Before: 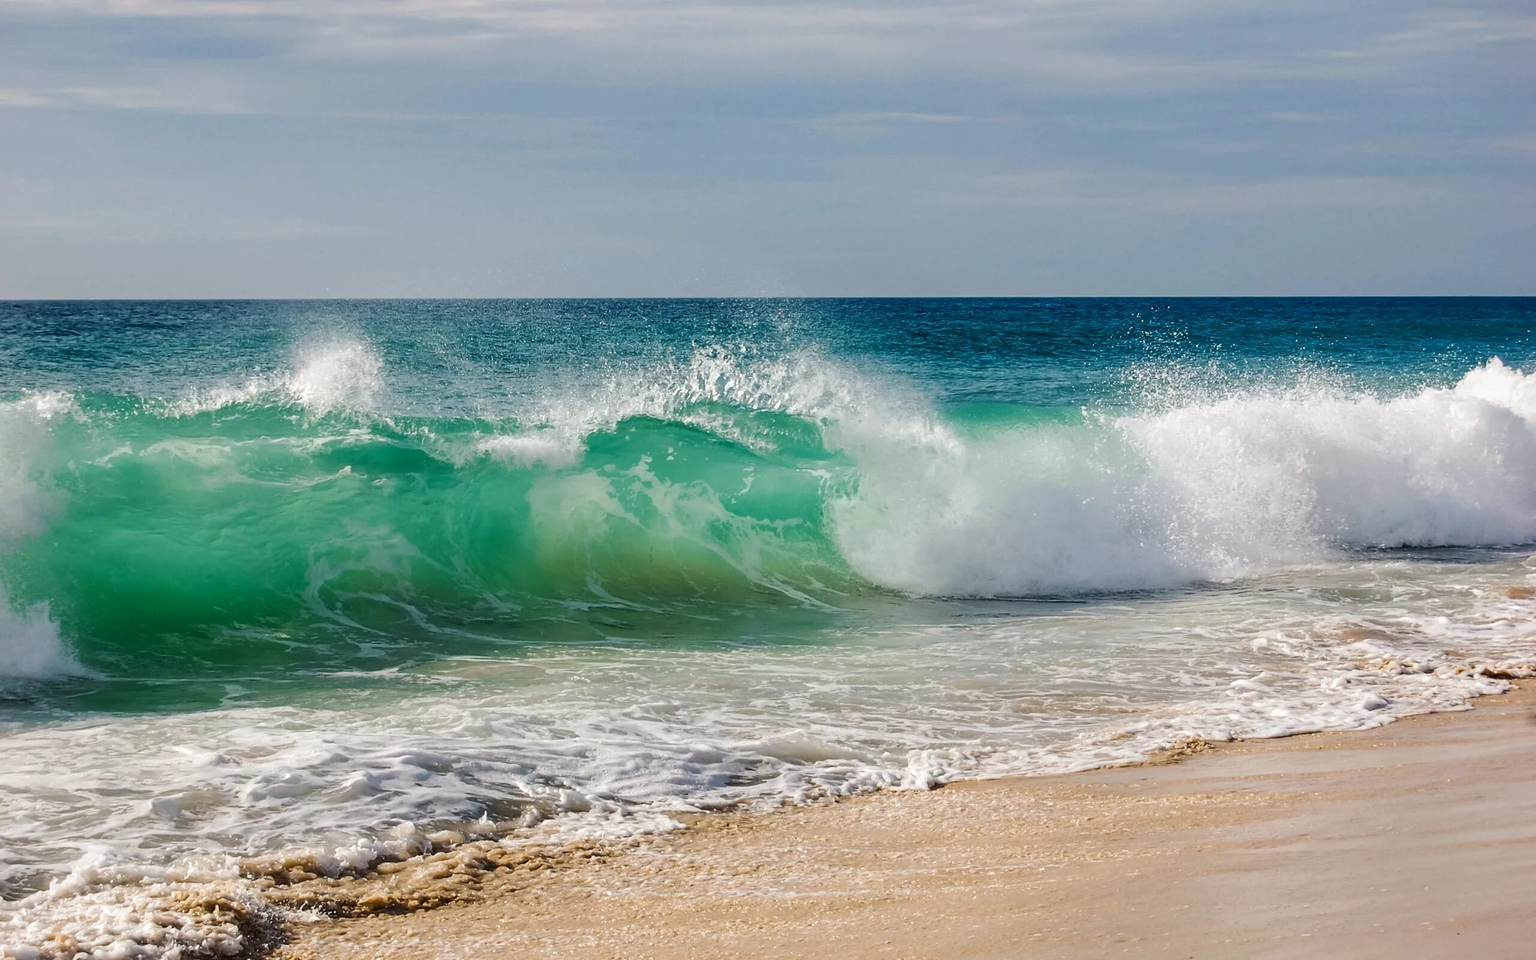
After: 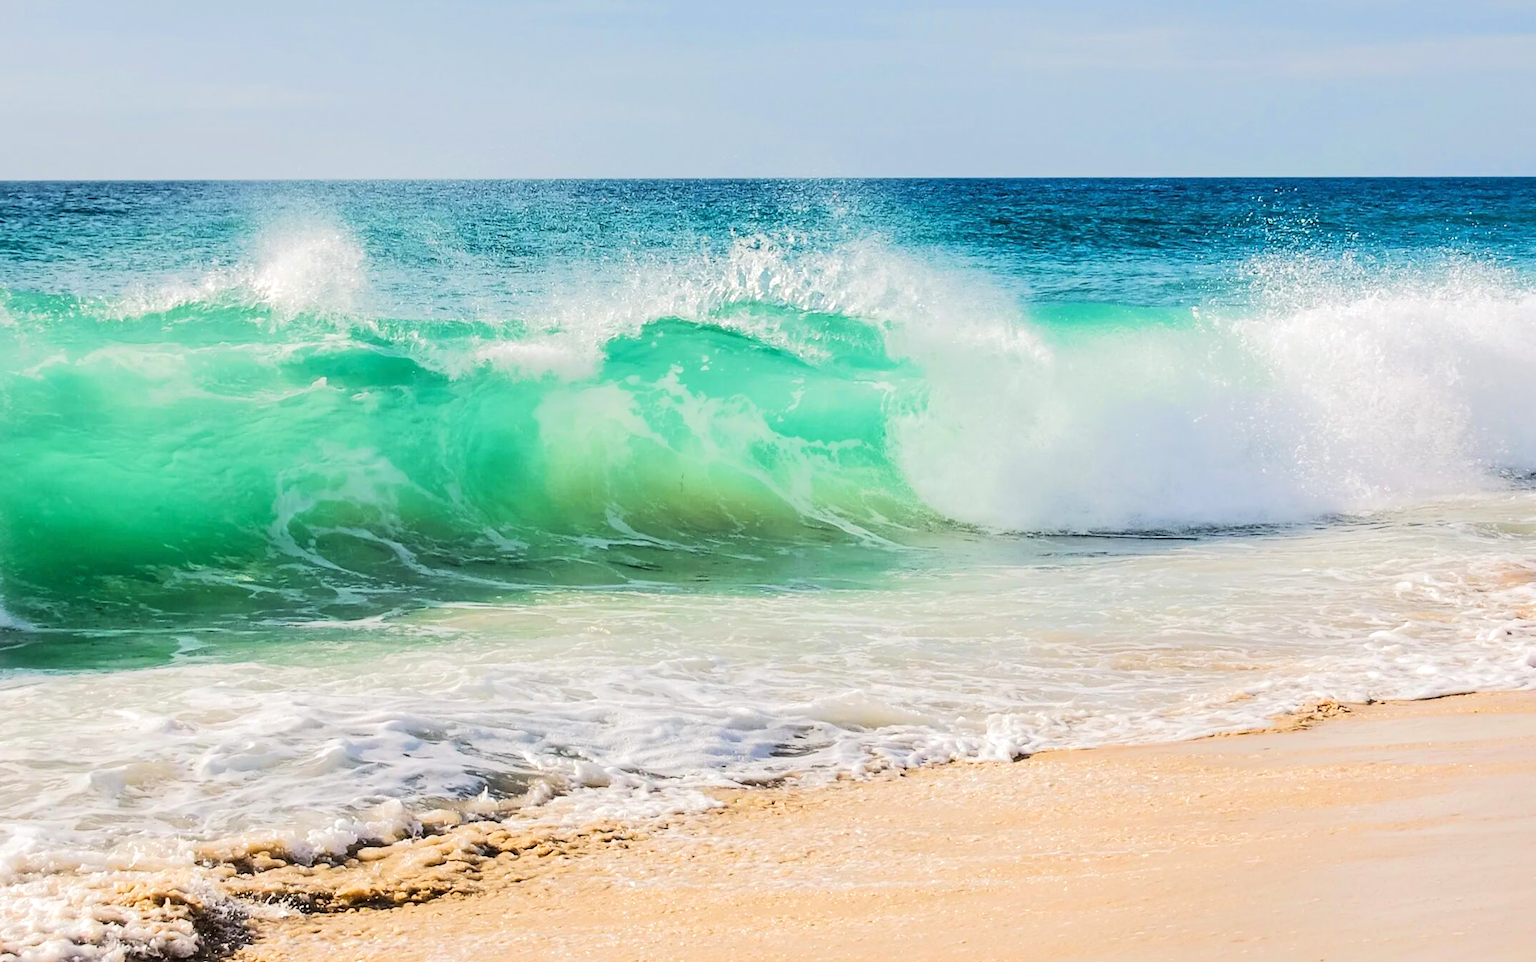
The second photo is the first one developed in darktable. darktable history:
crop and rotate: left 4.942%, top 15.404%, right 10.67%
tone equalizer: -7 EV 0.15 EV, -6 EV 0.63 EV, -5 EV 1.13 EV, -4 EV 1.3 EV, -3 EV 1.17 EV, -2 EV 0.6 EV, -1 EV 0.149 EV, edges refinement/feathering 500, mask exposure compensation -1.57 EV, preserve details no
